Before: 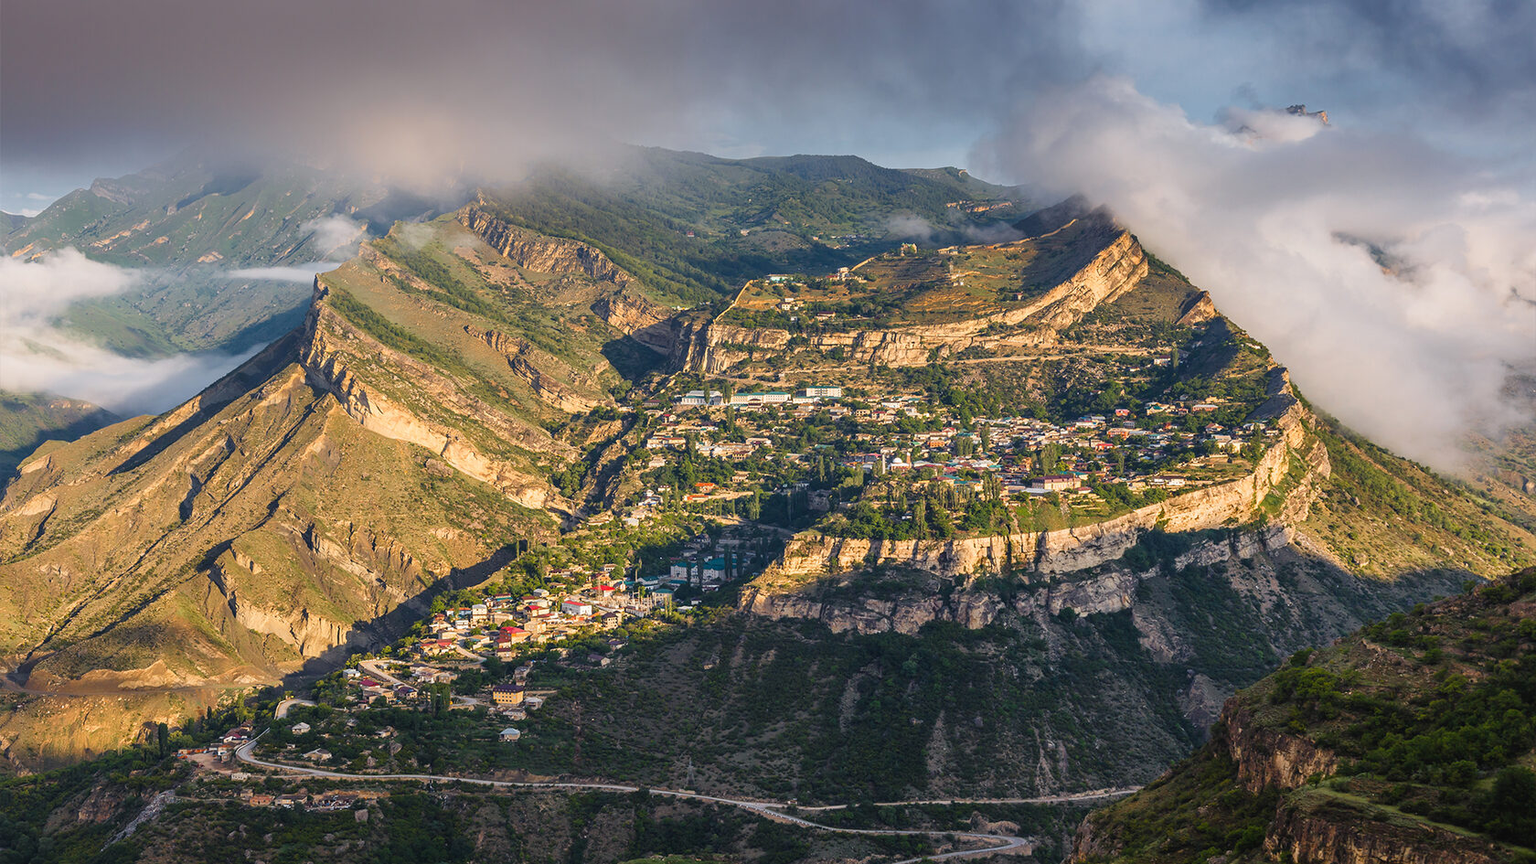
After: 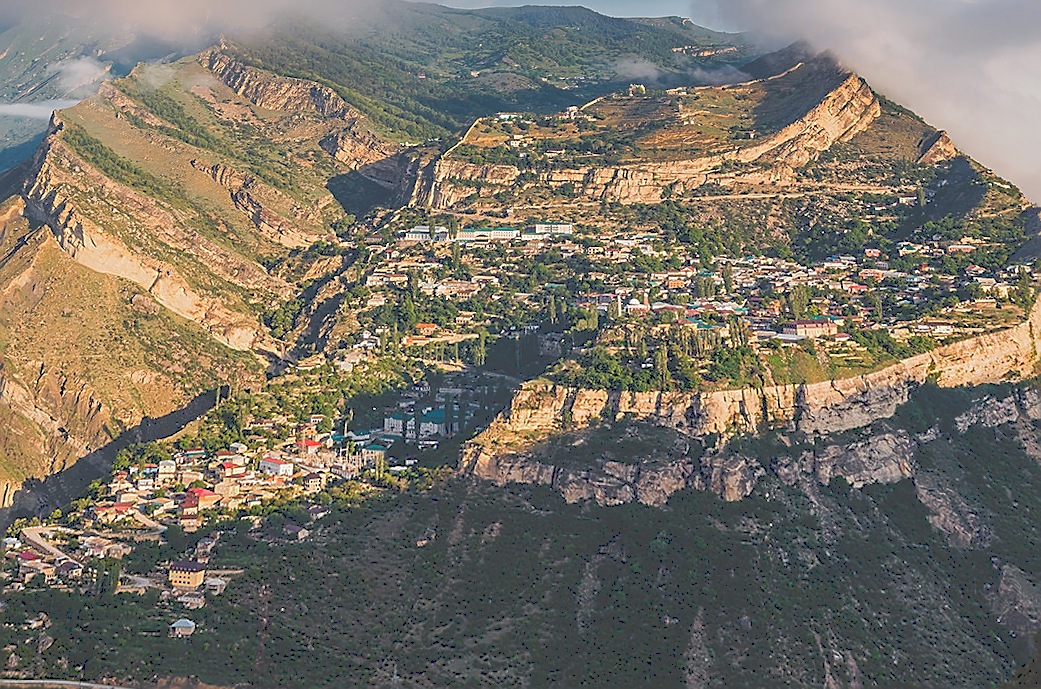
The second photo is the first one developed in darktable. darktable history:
exposure: black level correction 0.001, exposure -0.125 EV, compensate exposure bias true, compensate highlight preservation false
crop and rotate: left 11.831%, top 11.346%, right 13.429%, bottom 13.899%
rotate and perspective: rotation 0.72°, lens shift (vertical) -0.352, lens shift (horizontal) -0.051, crop left 0.152, crop right 0.859, crop top 0.019, crop bottom 0.964
tone curve: curves: ch0 [(0, 0) (0.003, 0.264) (0.011, 0.264) (0.025, 0.265) (0.044, 0.269) (0.069, 0.273) (0.1, 0.28) (0.136, 0.292) (0.177, 0.309) (0.224, 0.336) (0.277, 0.371) (0.335, 0.412) (0.399, 0.469) (0.468, 0.533) (0.543, 0.595) (0.623, 0.66) (0.709, 0.73) (0.801, 0.8) (0.898, 0.854) (1, 1)], preserve colors none
color balance: input saturation 99%
sharpen: radius 1.4, amount 1.25, threshold 0.7
